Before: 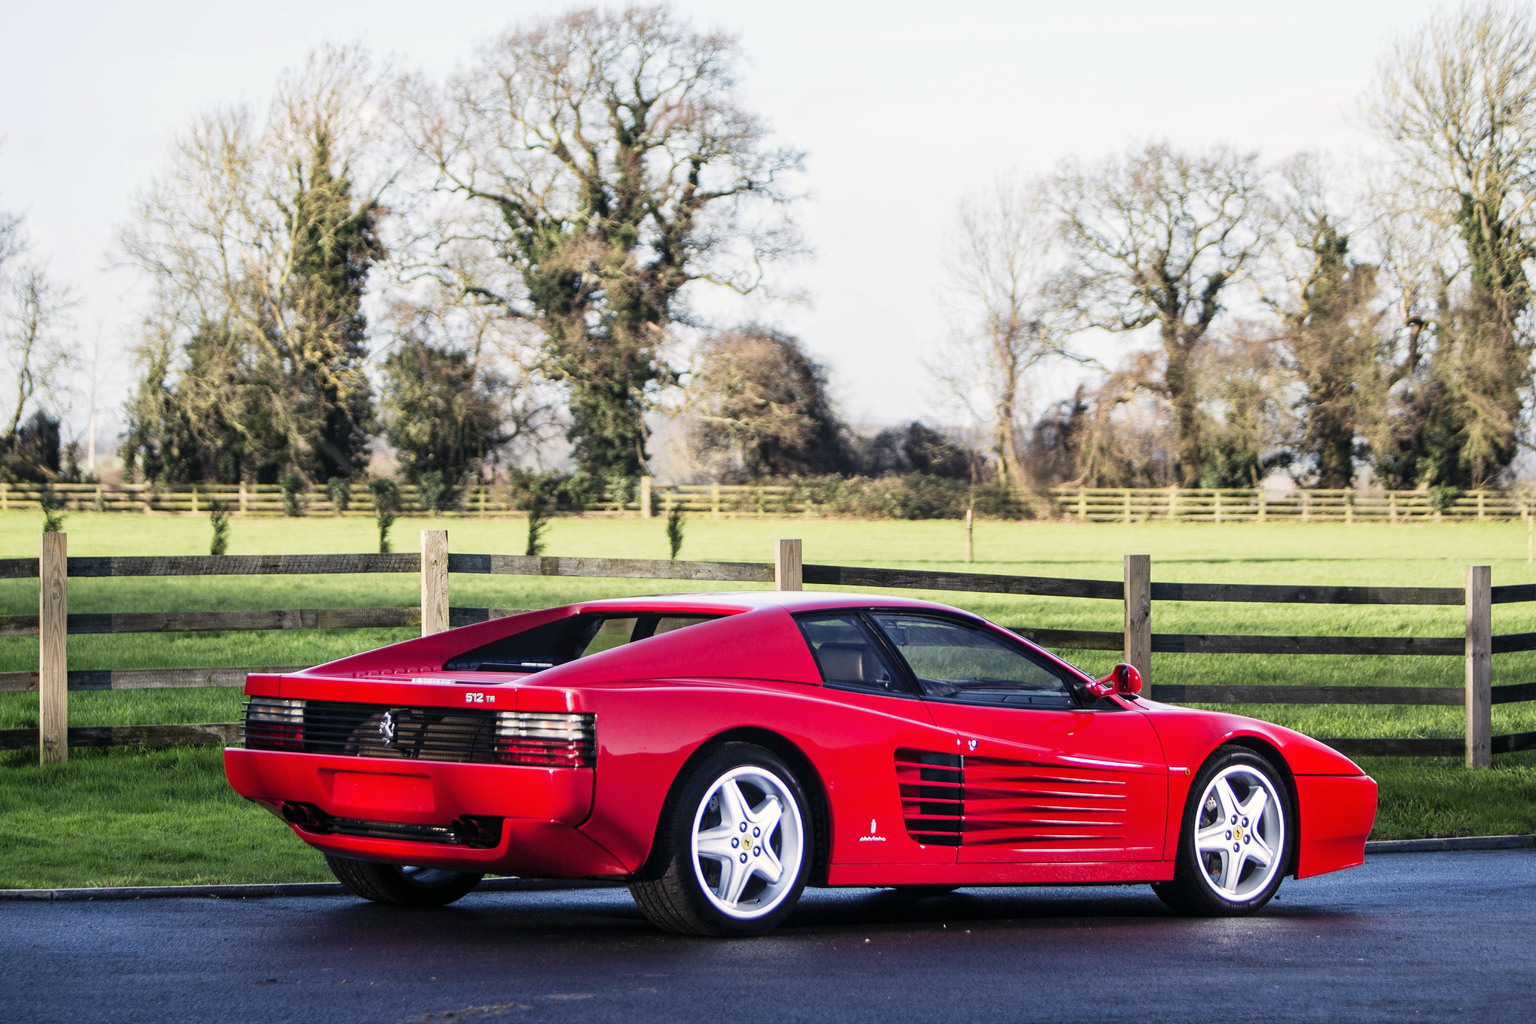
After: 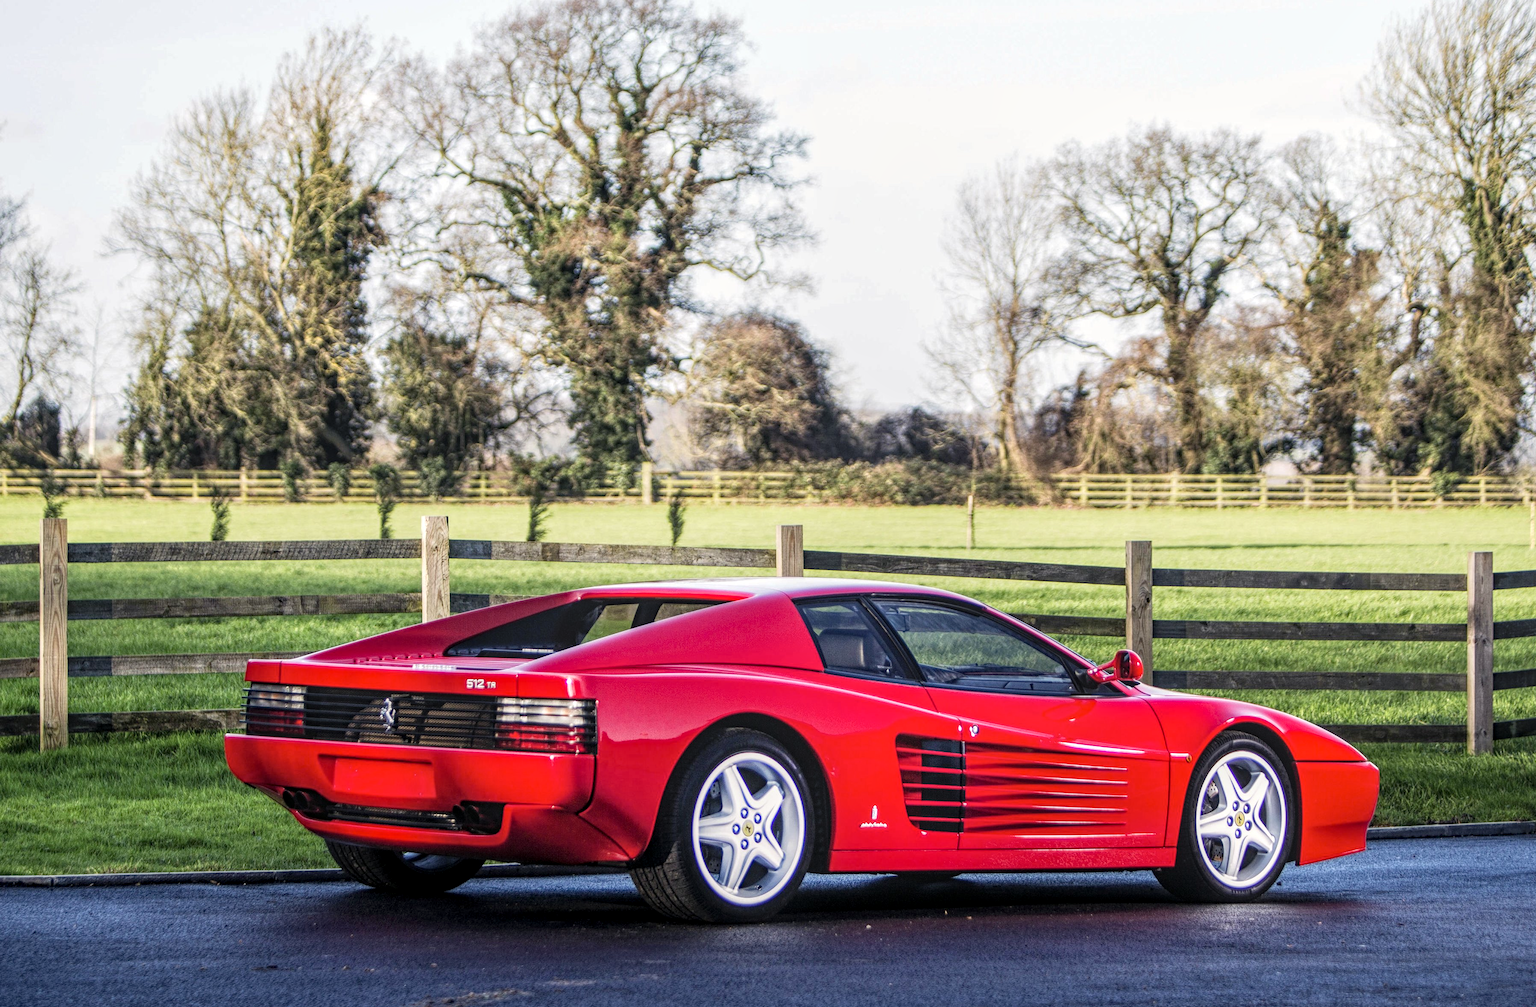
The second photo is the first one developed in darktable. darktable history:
crop: top 1.487%, right 0.106%
haze removal: adaptive false
local contrast: highlights 74%, shadows 55%, detail 177%, midtone range 0.213
